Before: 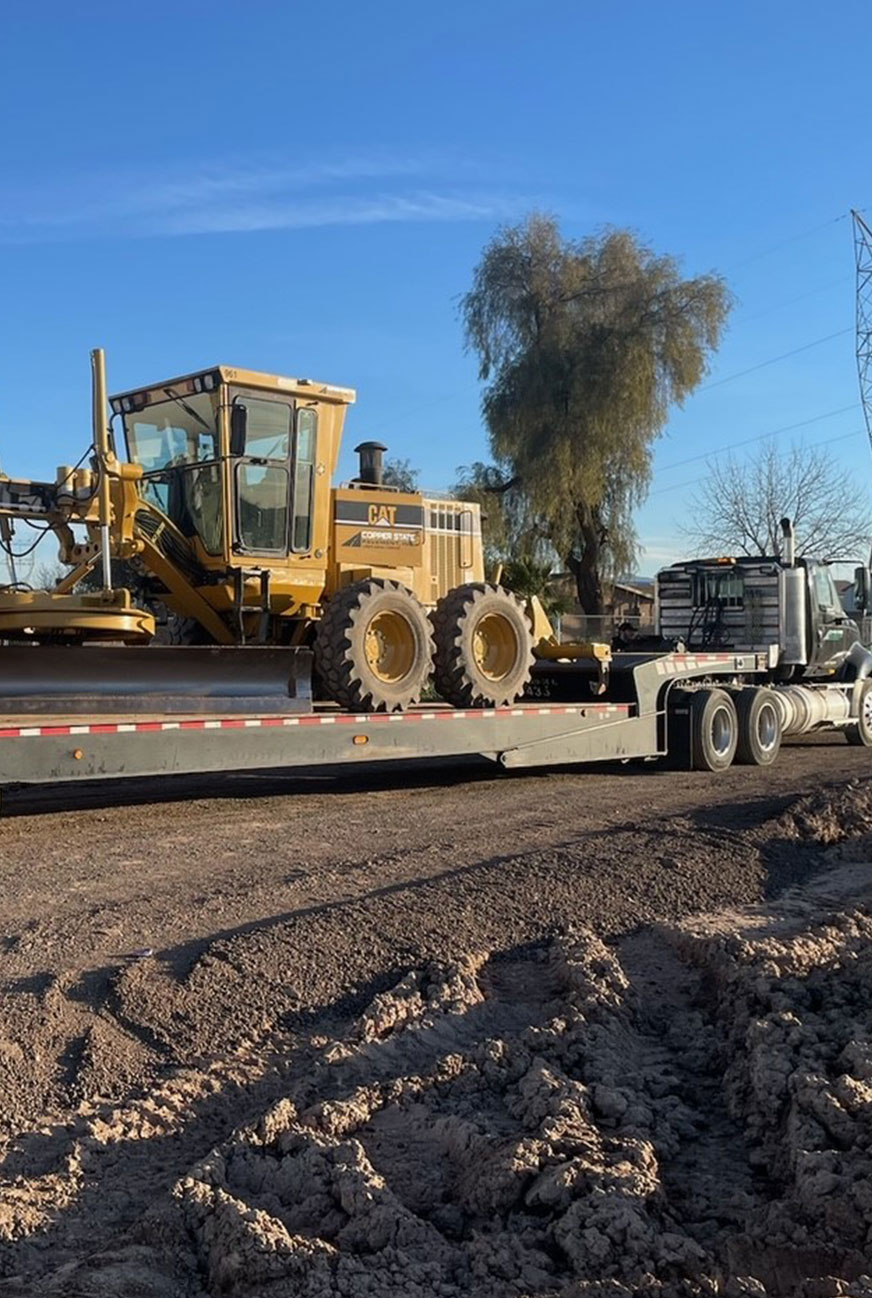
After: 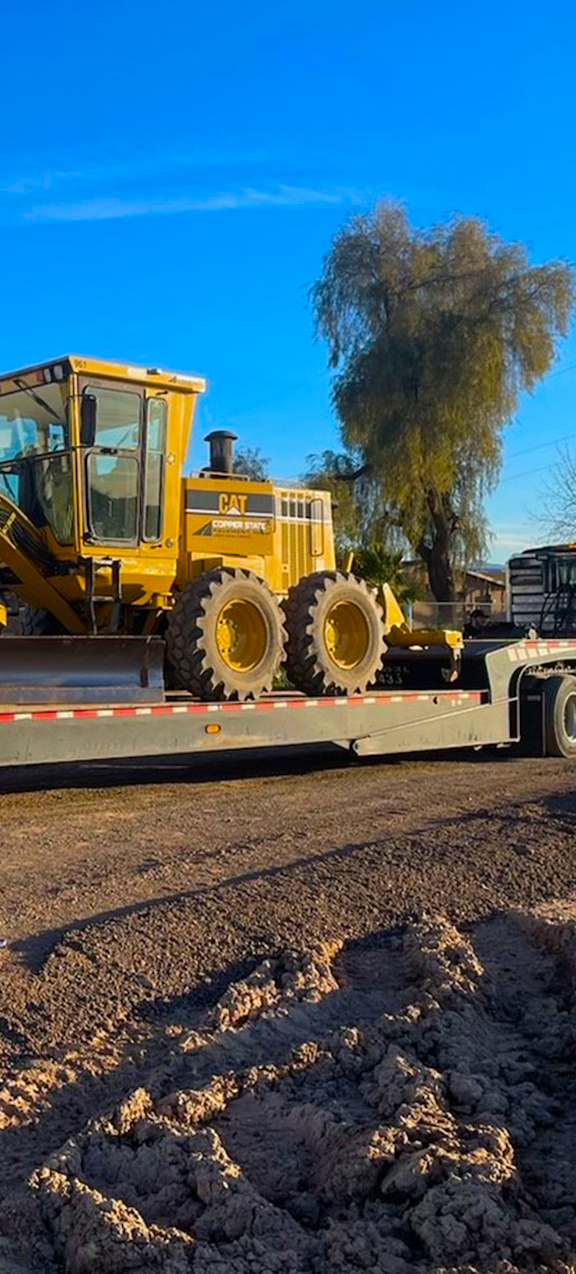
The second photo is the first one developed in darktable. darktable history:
rotate and perspective: rotation -0.45°, automatic cropping original format, crop left 0.008, crop right 0.992, crop top 0.012, crop bottom 0.988
crop: left 16.899%, right 16.556%
color balance: output saturation 110%
color balance rgb: linear chroma grading › global chroma 15%, perceptual saturation grading › global saturation 30%
